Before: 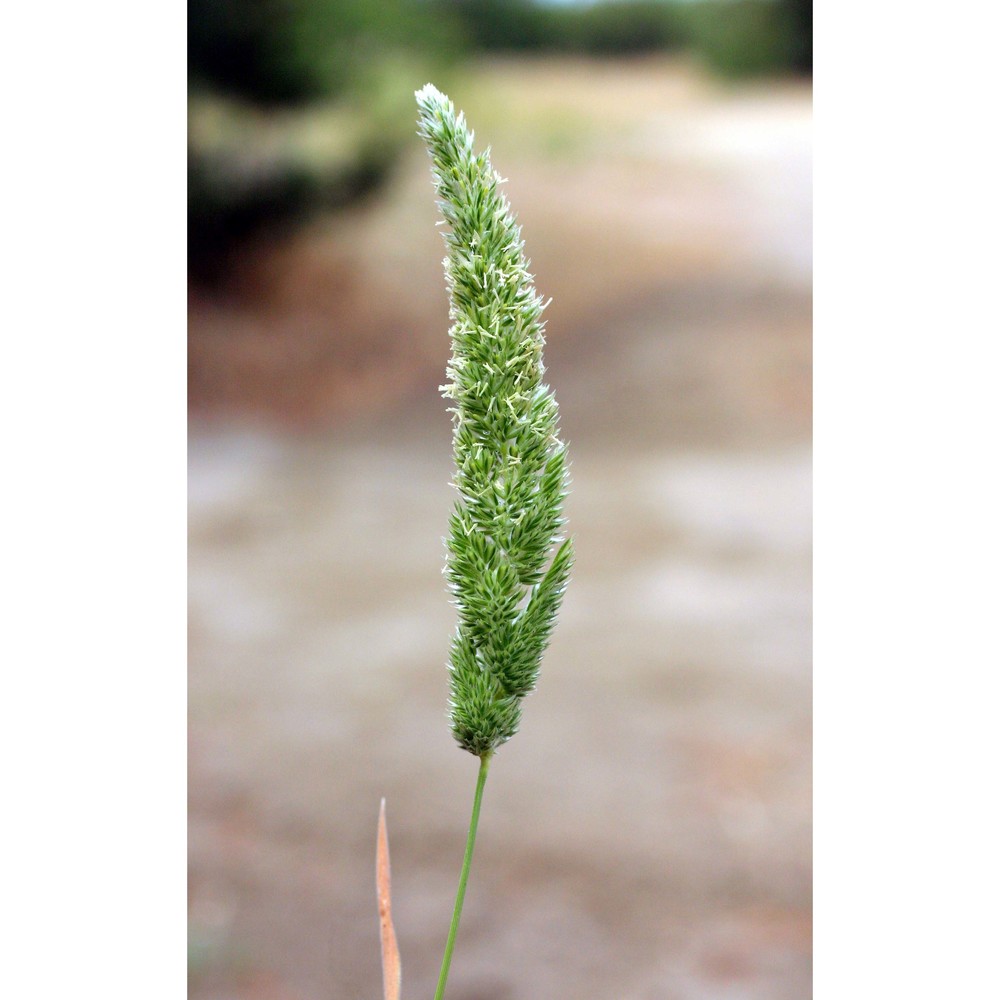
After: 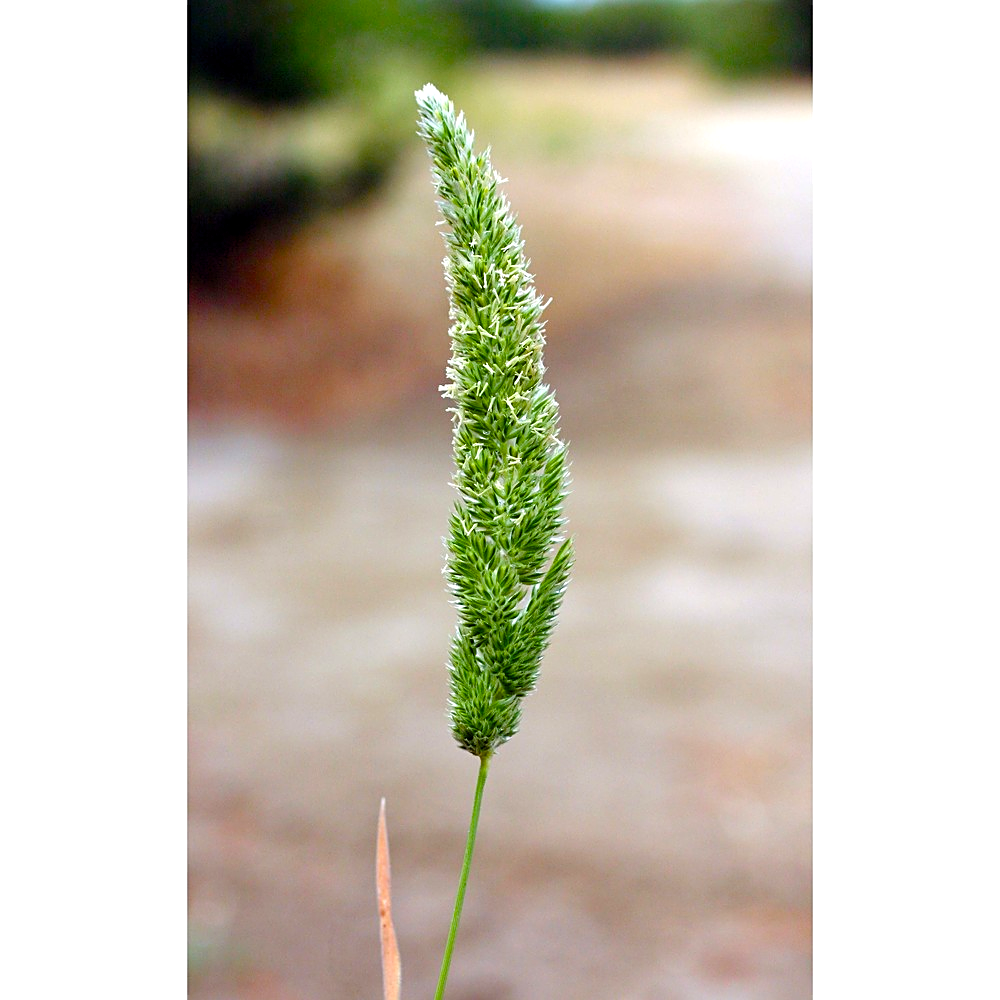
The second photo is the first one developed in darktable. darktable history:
sharpen: on, module defaults
color balance rgb: linear chroma grading › global chroma 8.92%, perceptual saturation grading › global saturation 20%, perceptual saturation grading › highlights -25.08%, perceptual saturation grading › shadows 49.853%, perceptual brilliance grading › global brilliance 2.954%, global vibrance 14.718%
